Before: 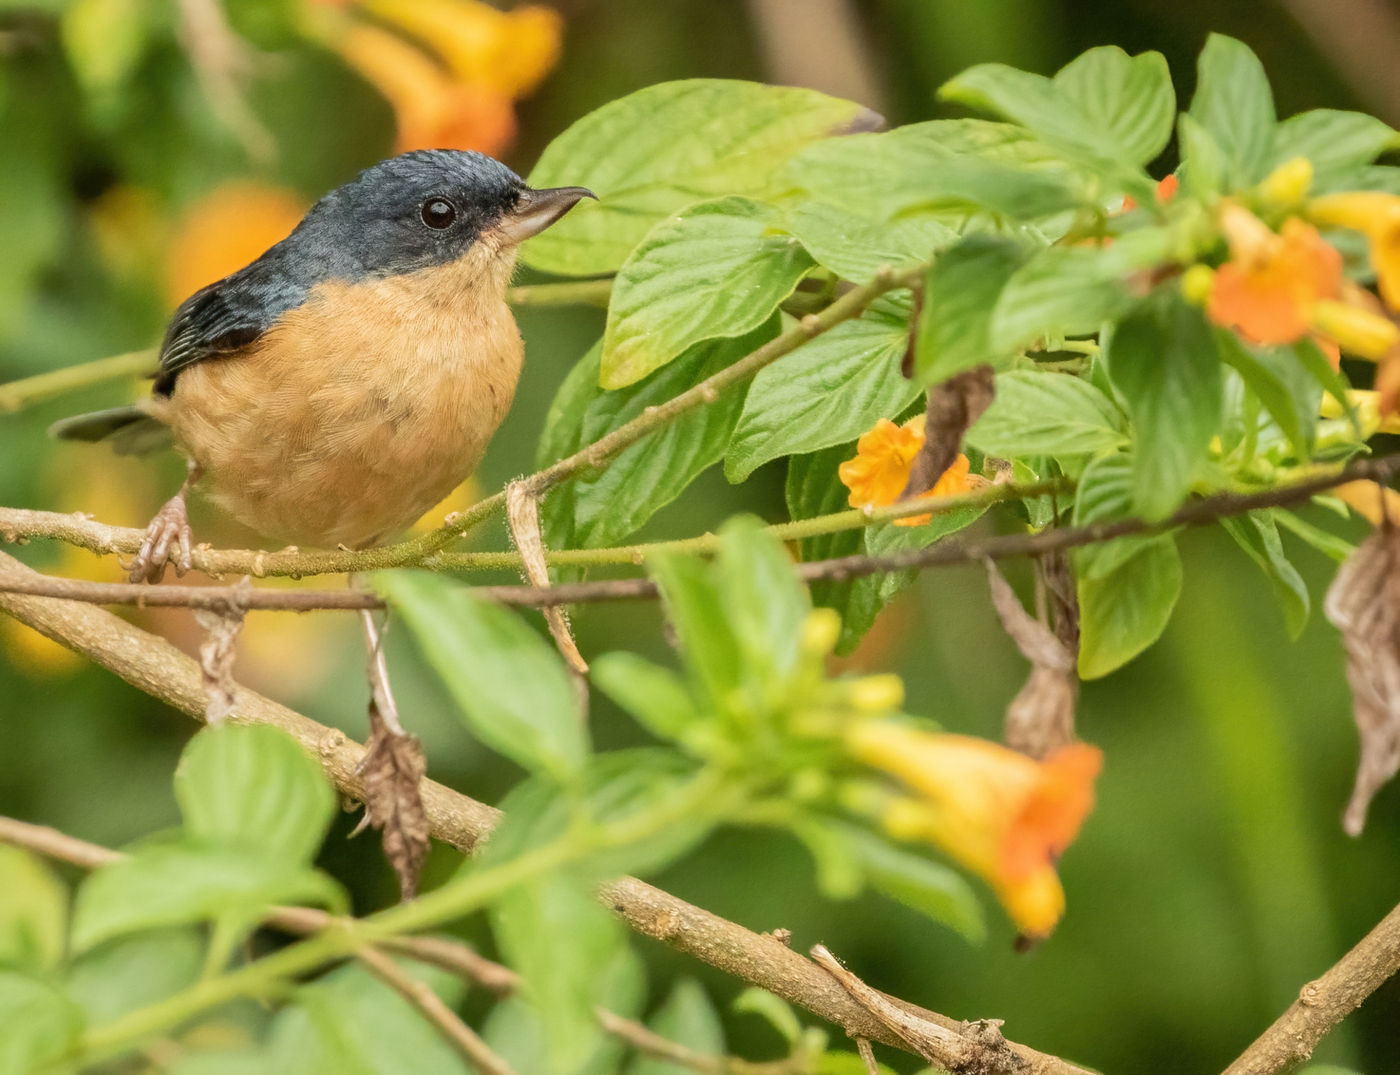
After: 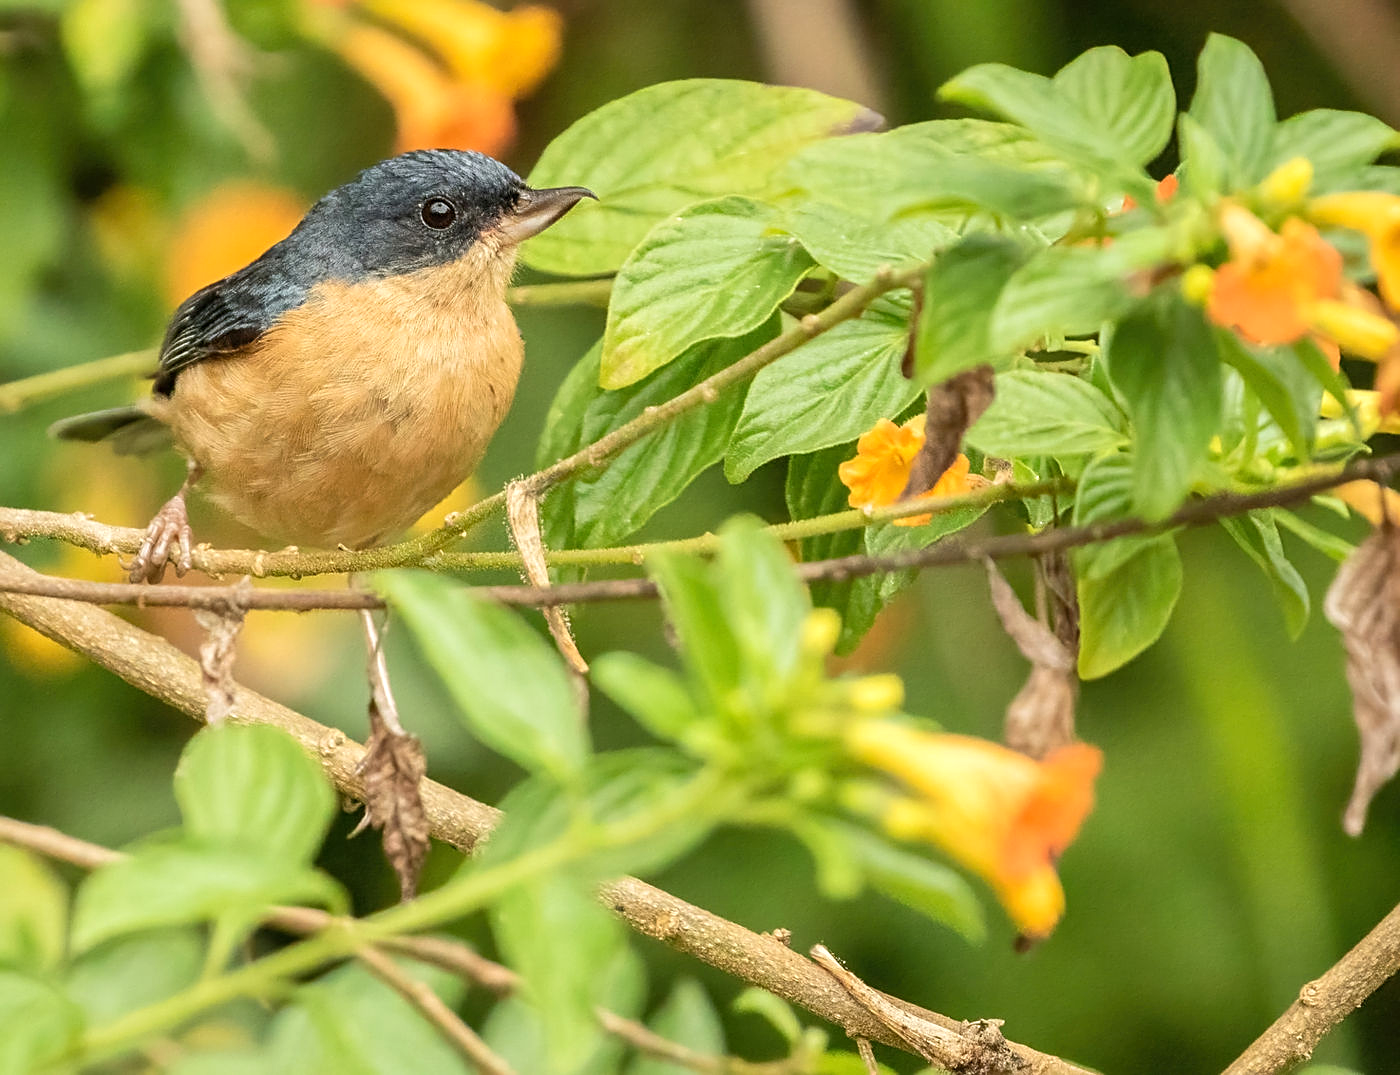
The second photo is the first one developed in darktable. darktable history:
levels: mode automatic, white 99.92%, levels [0.072, 0.414, 0.976]
sharpen: on, module defaults
